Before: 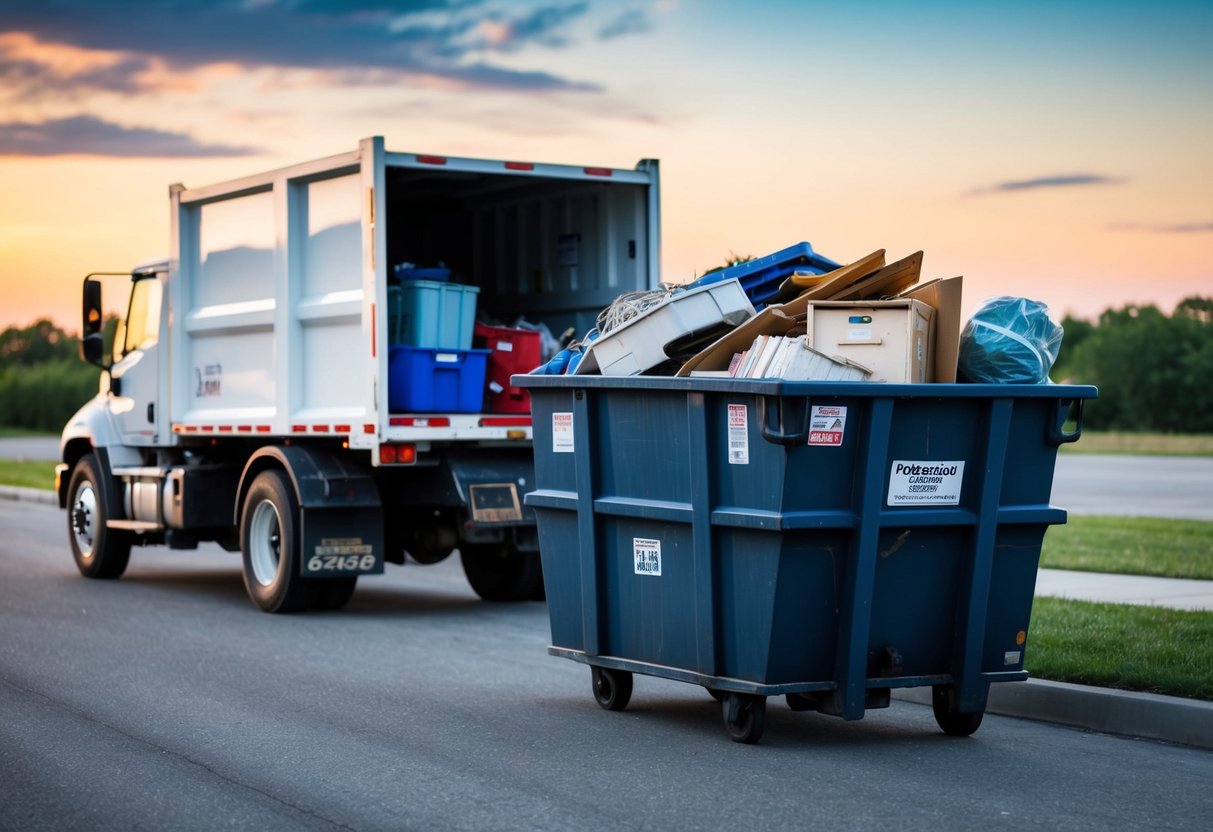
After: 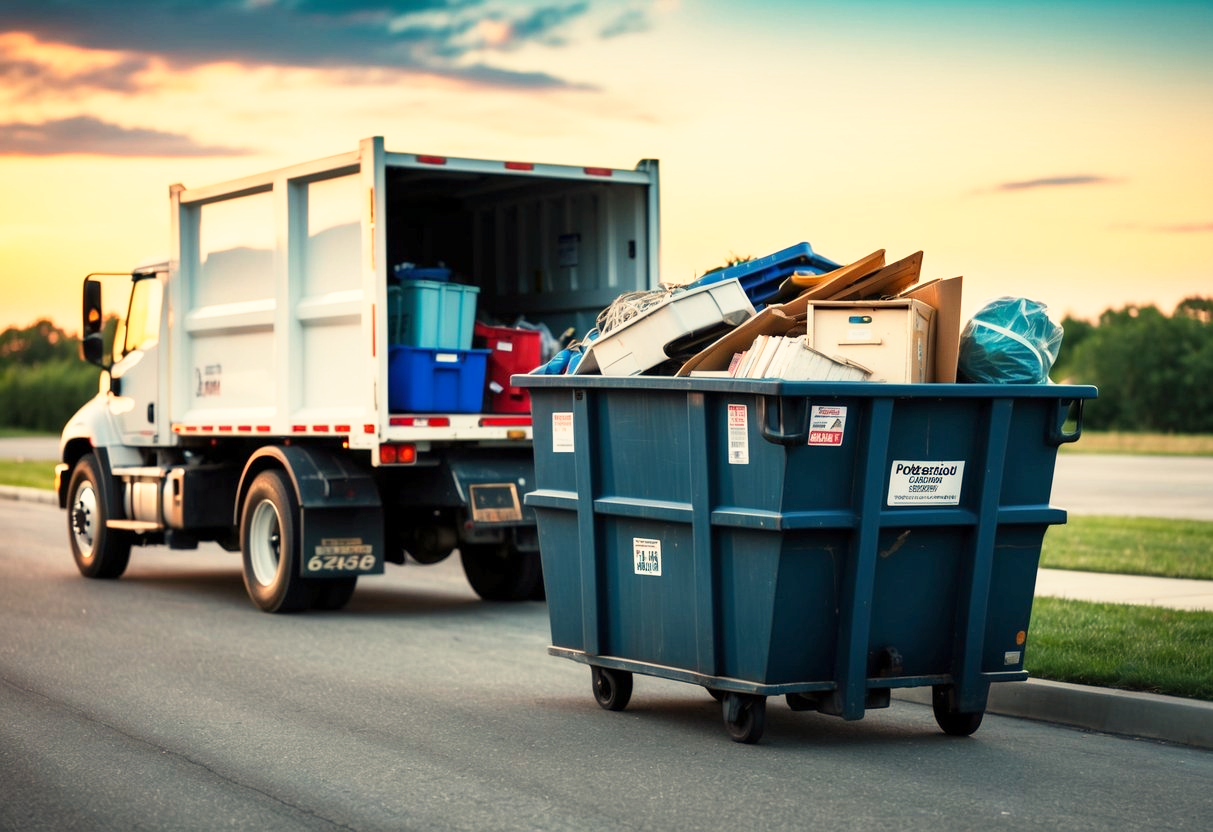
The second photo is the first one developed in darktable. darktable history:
white balance: red 1.138, green 0.996, blue 0.812
base curve: curves: ch0 [(0, 0) (0.579, 0.807) (1, 1)], preserve colors none
